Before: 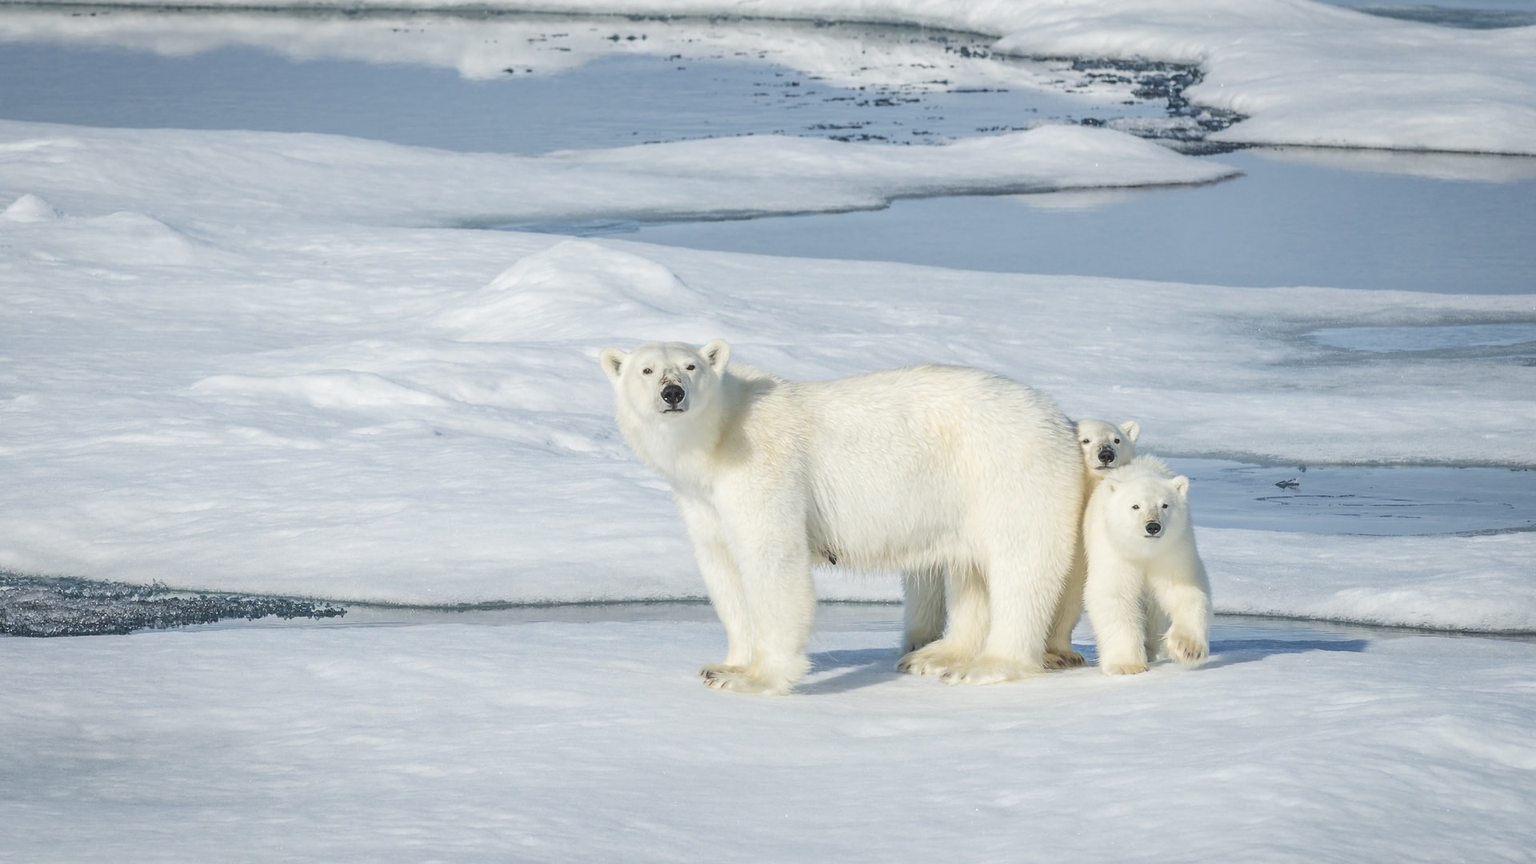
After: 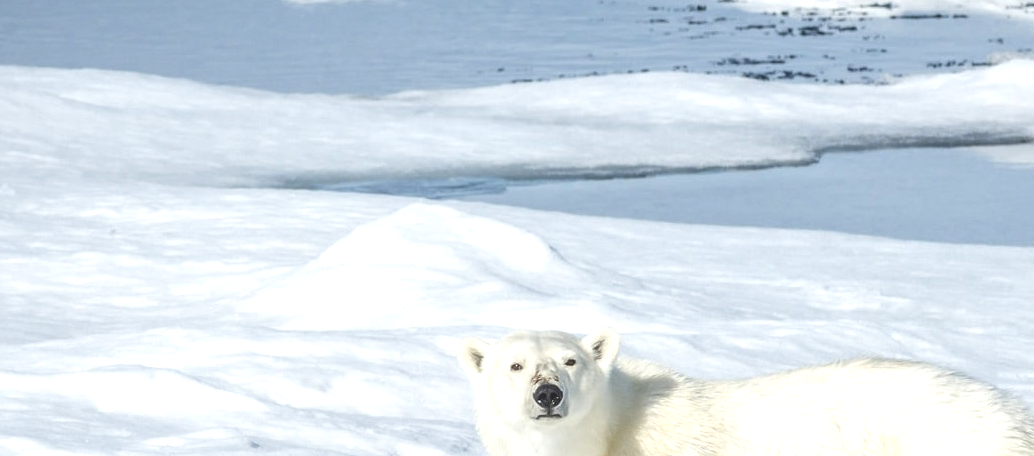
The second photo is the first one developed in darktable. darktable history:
exposure: exposure 0.496 EV, compensate highlight preservation false
crop: left 15.306%, top 9.065%, right 30.789%, bottom 48.638%
local contrast: on, module defaults
